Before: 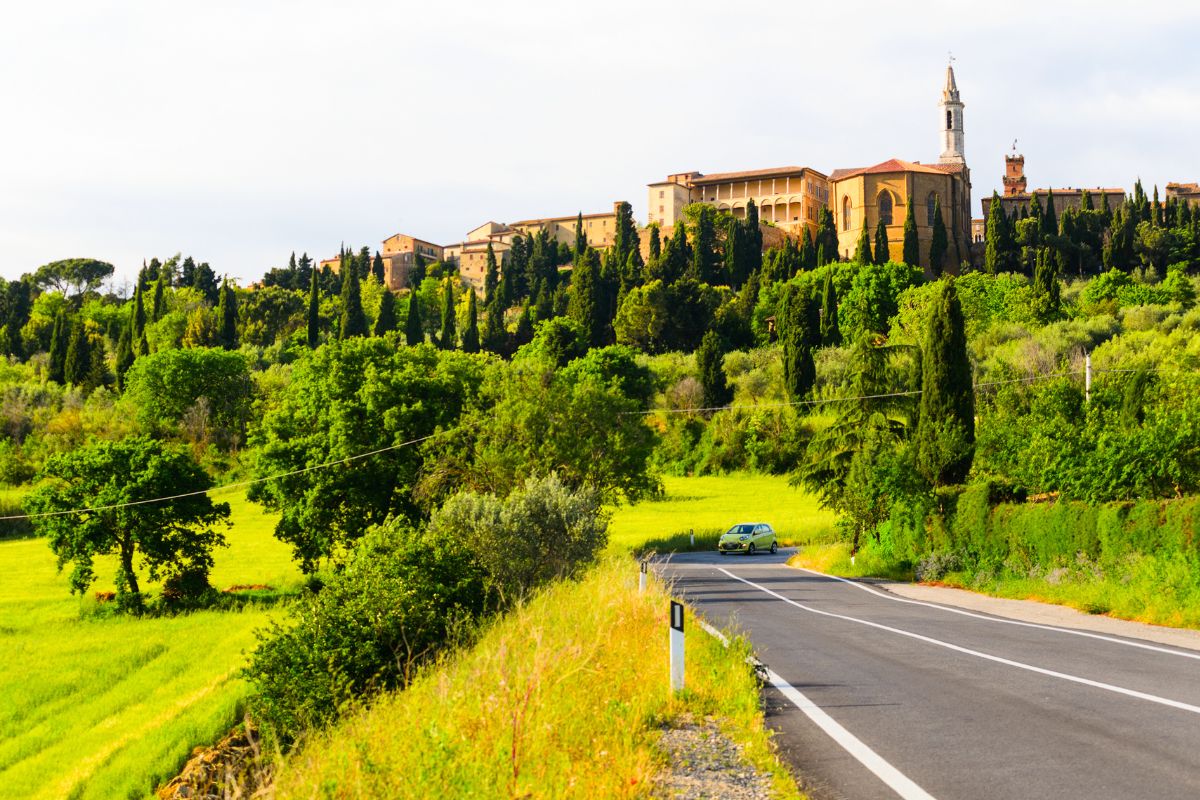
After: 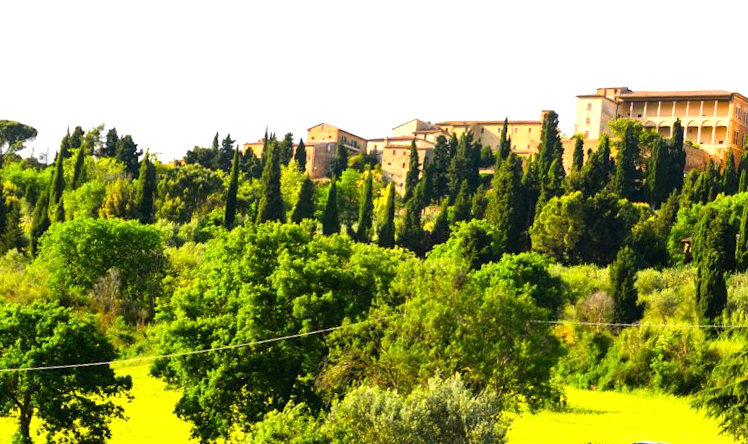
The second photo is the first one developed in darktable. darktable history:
crop and rotate: angle -4.99°, left 2.122%, top 6.945%, right 27.566%, bottom 30.519%
exposure: exposure 0.515 EV, compensate highlight preservation false
